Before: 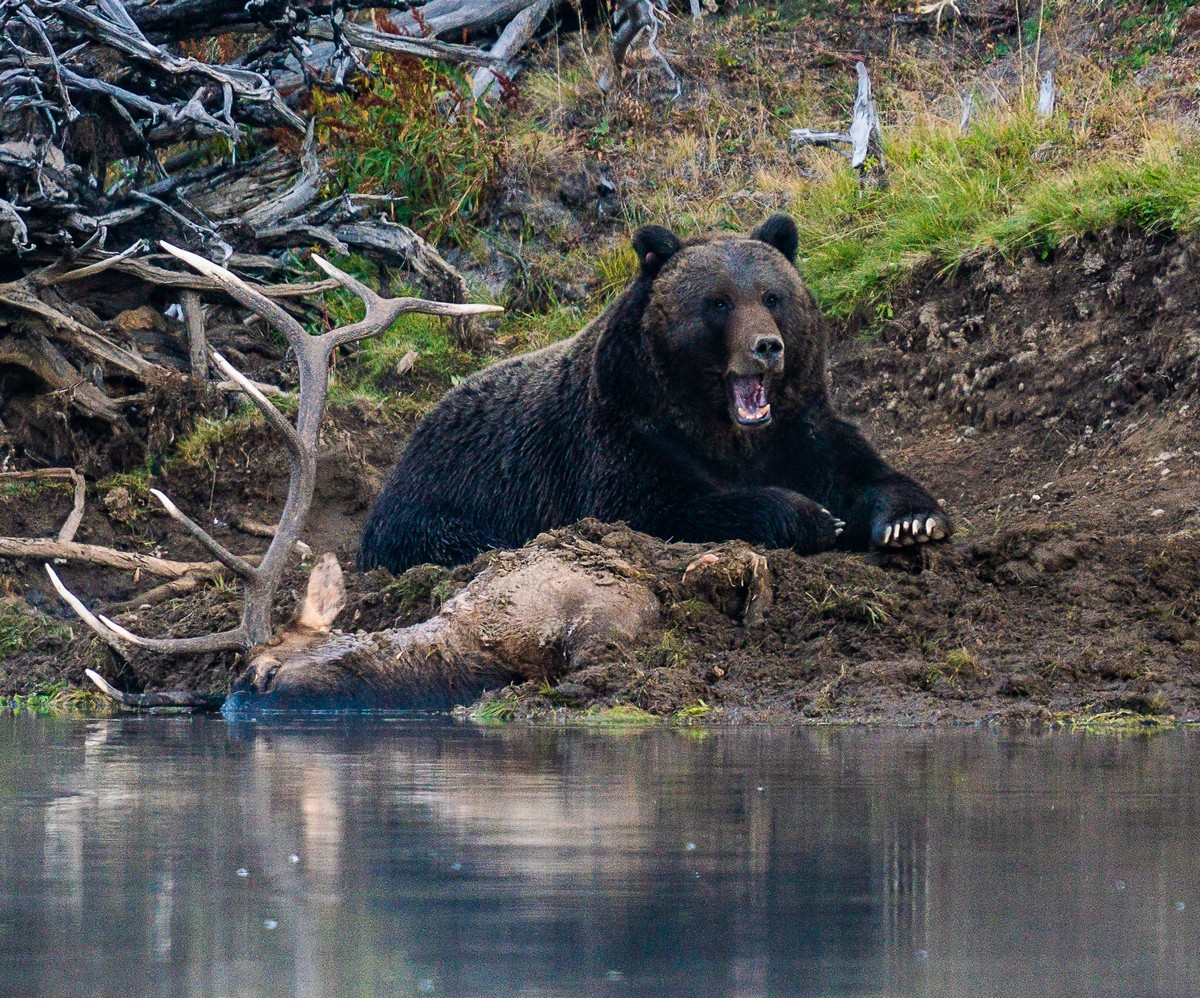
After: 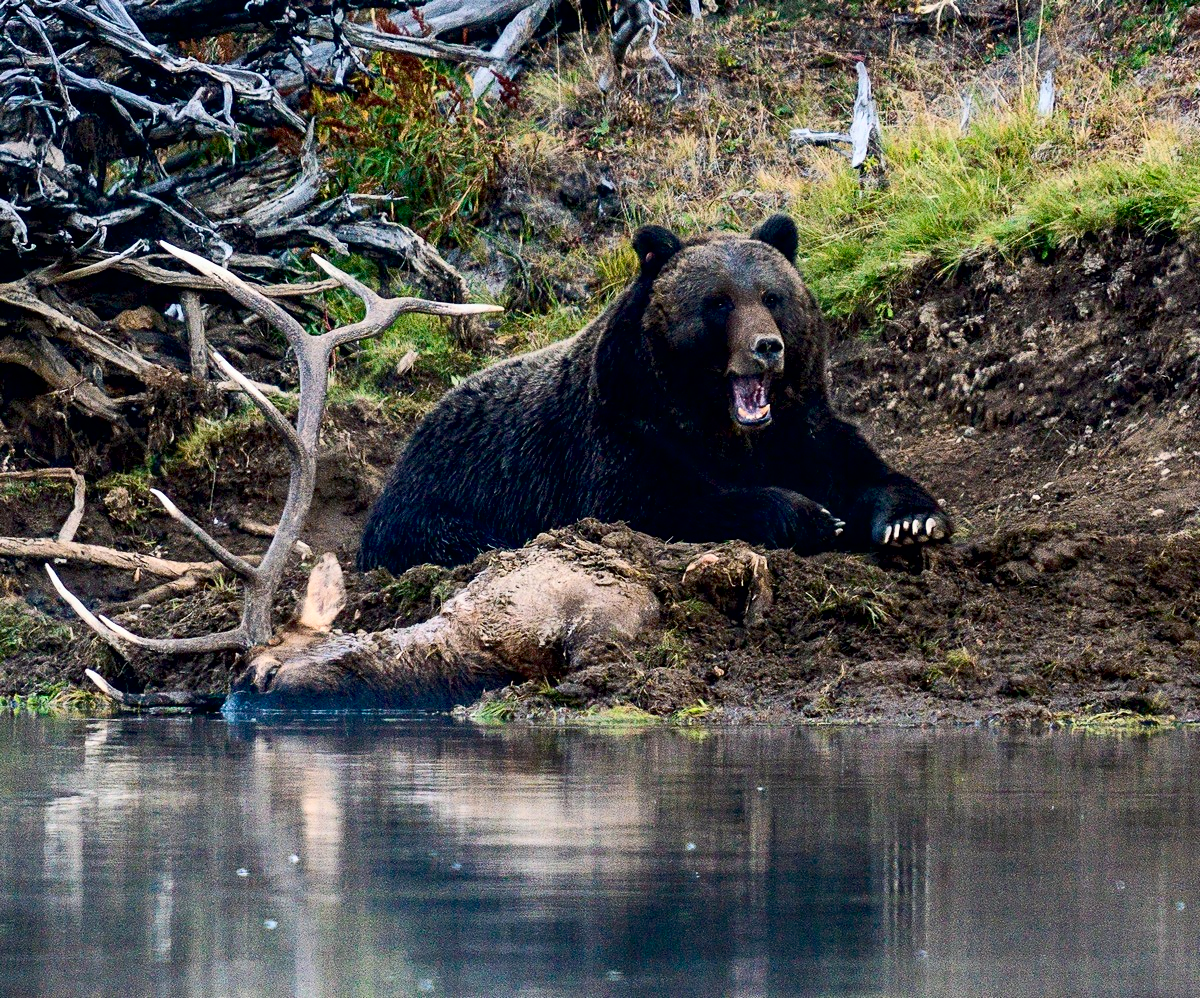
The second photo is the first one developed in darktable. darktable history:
exposure: black level correction 0.012, compensate highlight preservation false
contrast brightness saturation: contrast 0.24, brightness 0.09
